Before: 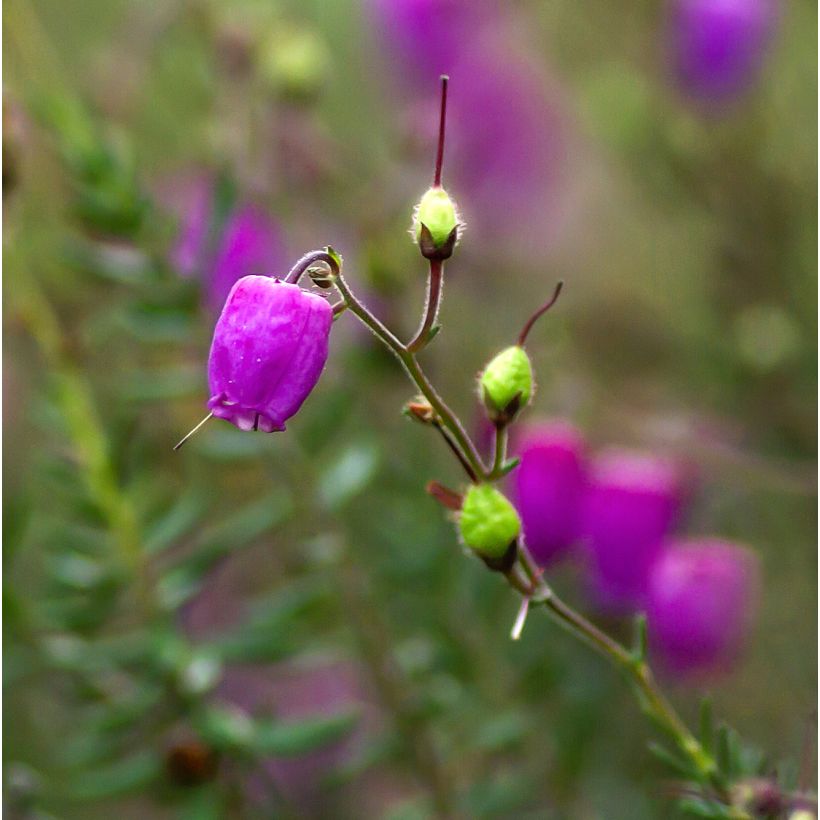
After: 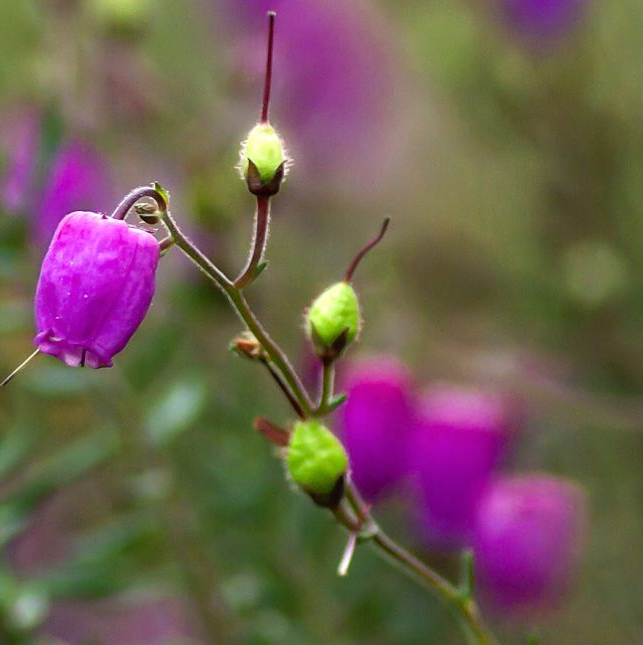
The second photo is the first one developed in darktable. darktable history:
crop and rotate: left 21.159%, top 7.895%, right 0.348%, bottom 13.395%
